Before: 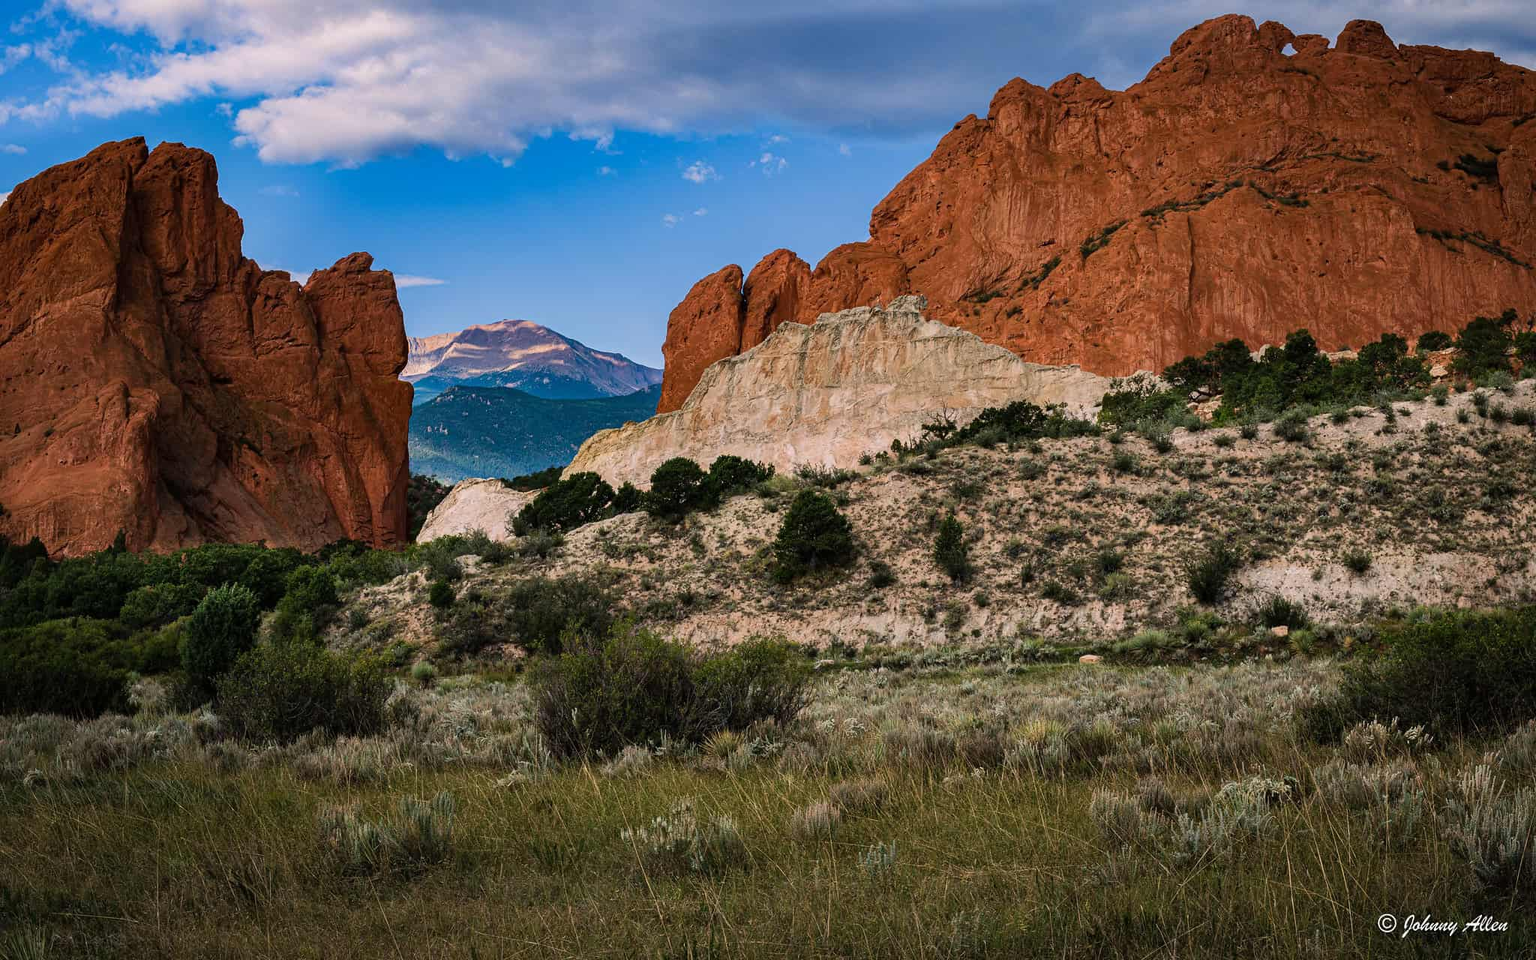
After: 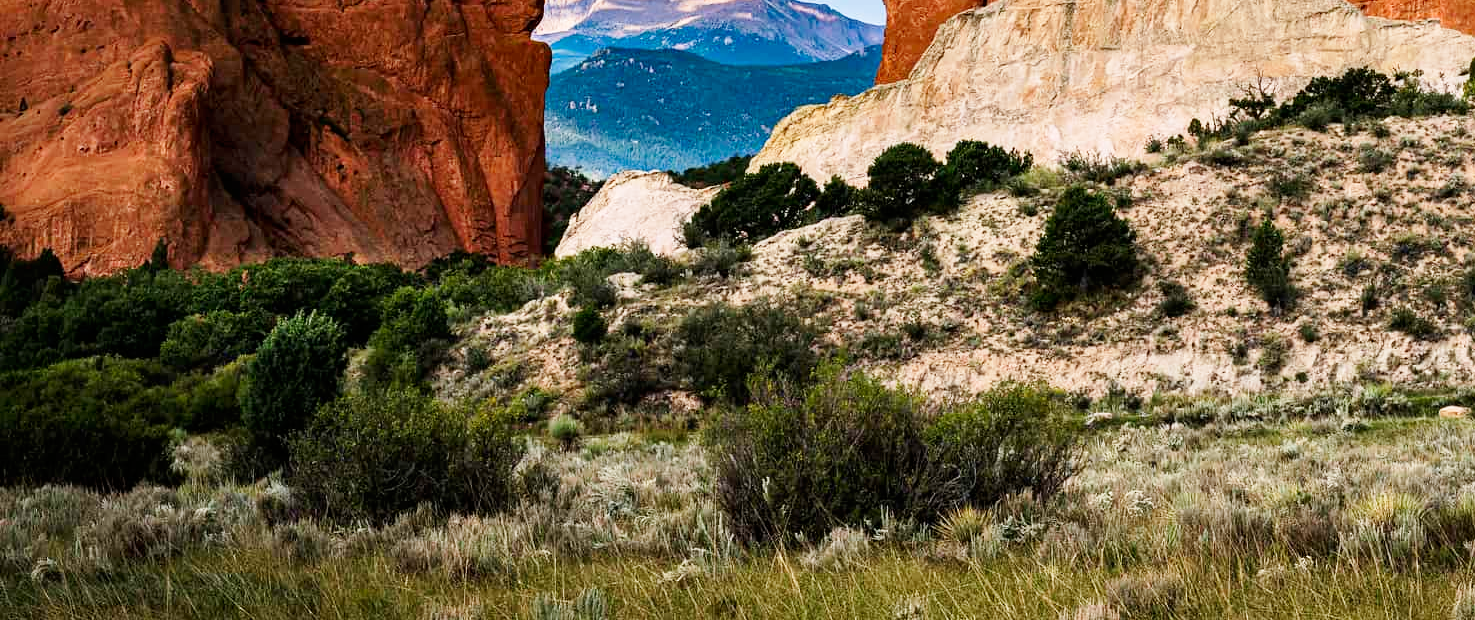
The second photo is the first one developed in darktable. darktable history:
crop: top 36.498%, right 27.964%, bottom 14.995%
base curve: curves: ch0 [(0, 0) (0.005, 0.002) (0.15, 0.3) (0.4, 0.7) (0.75, 0.95) (1, 1)], preserve colors none
